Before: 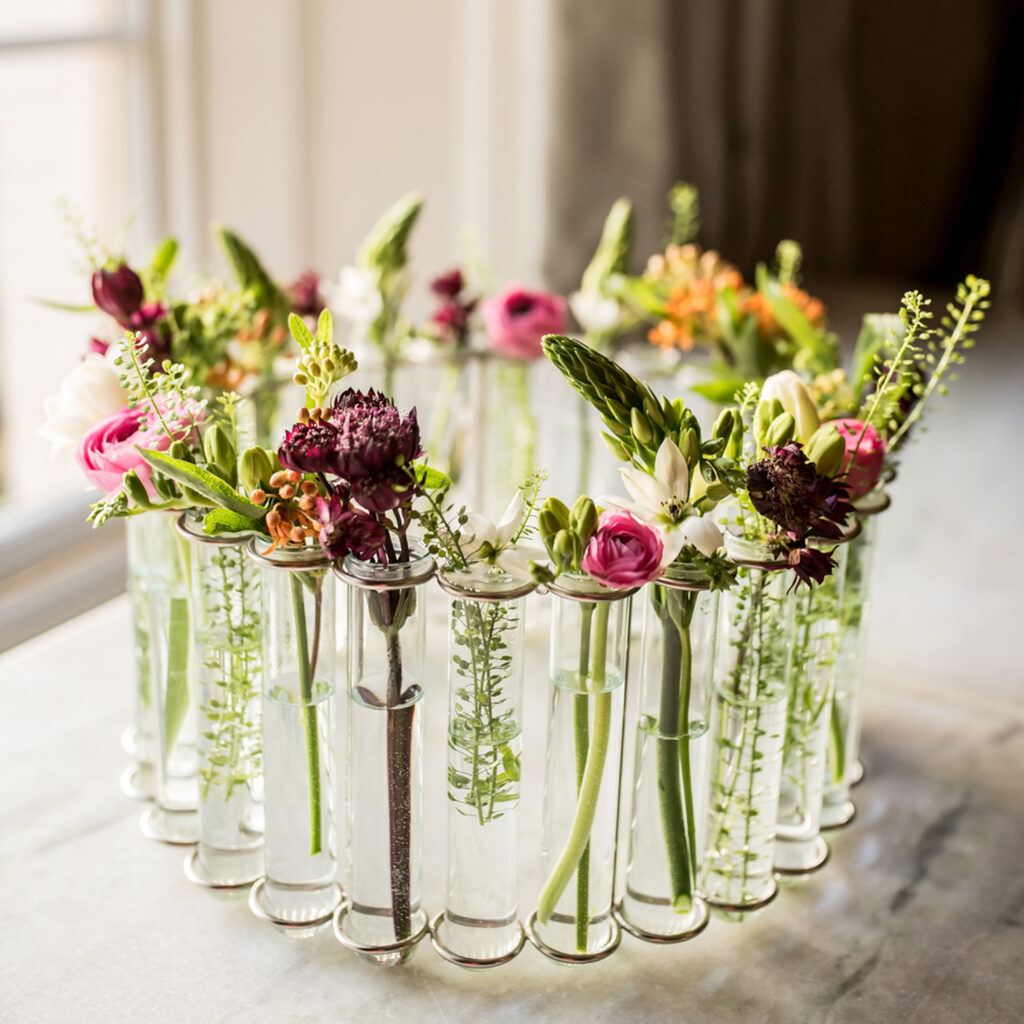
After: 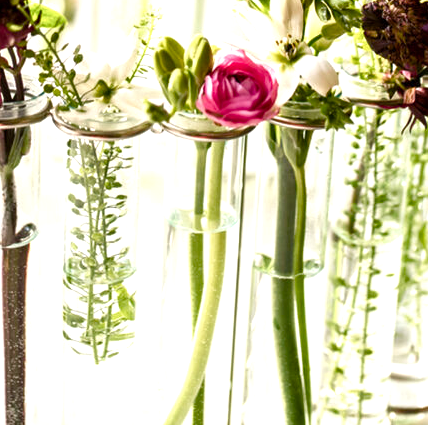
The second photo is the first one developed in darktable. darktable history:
color balance rgb: shadows lift › chroma 2.036%, shadows lift › hue 215.06°, perceptual saturation grading › global saturation 20%, perceptual saturation grading › highlights -50.178%, perceptual saturation grading › shadows 30.755%, perceptual brilliance grading › global brilliance 19.927%
crop: left 37.622%, top 45.077%, right 20.498%, bottom 13.39%
